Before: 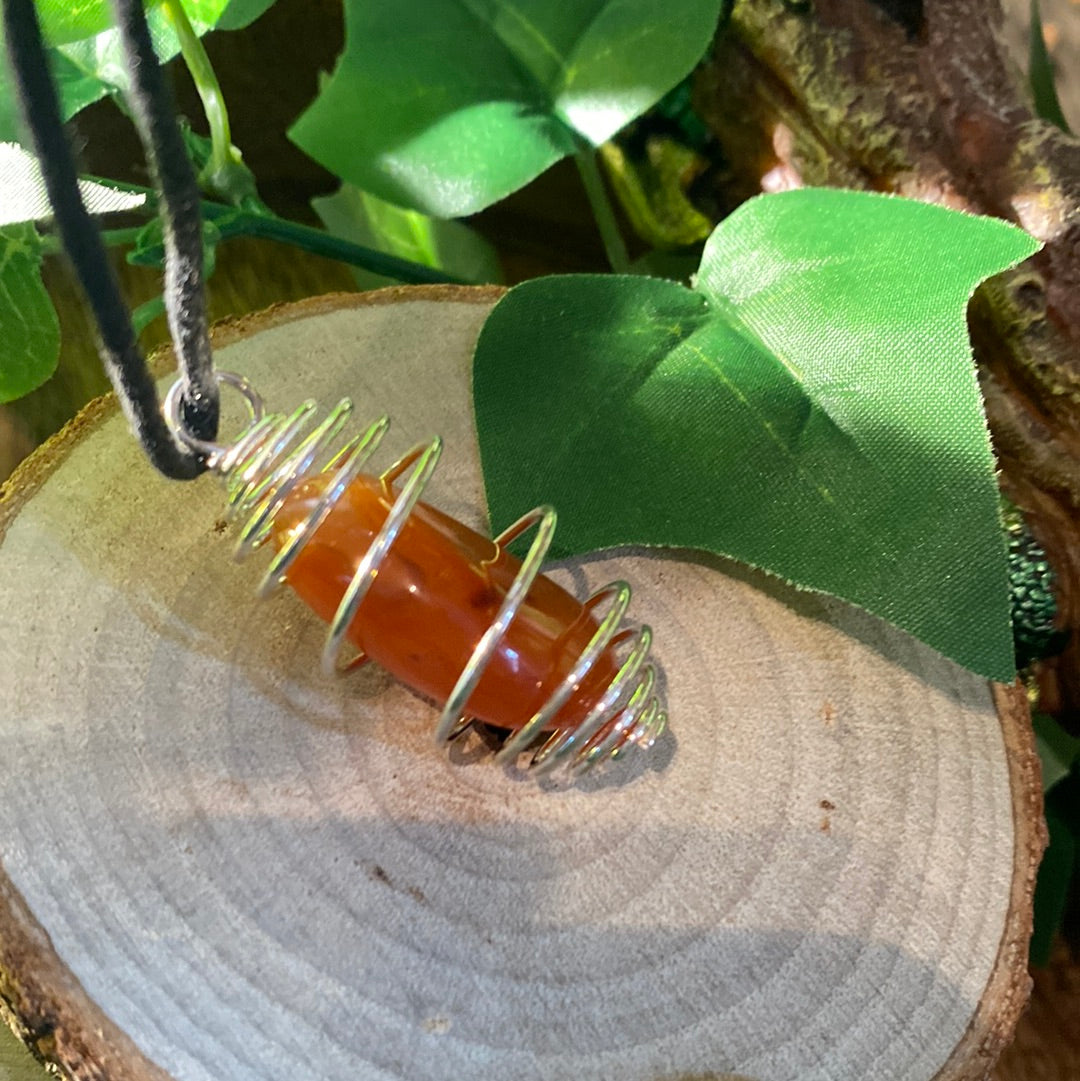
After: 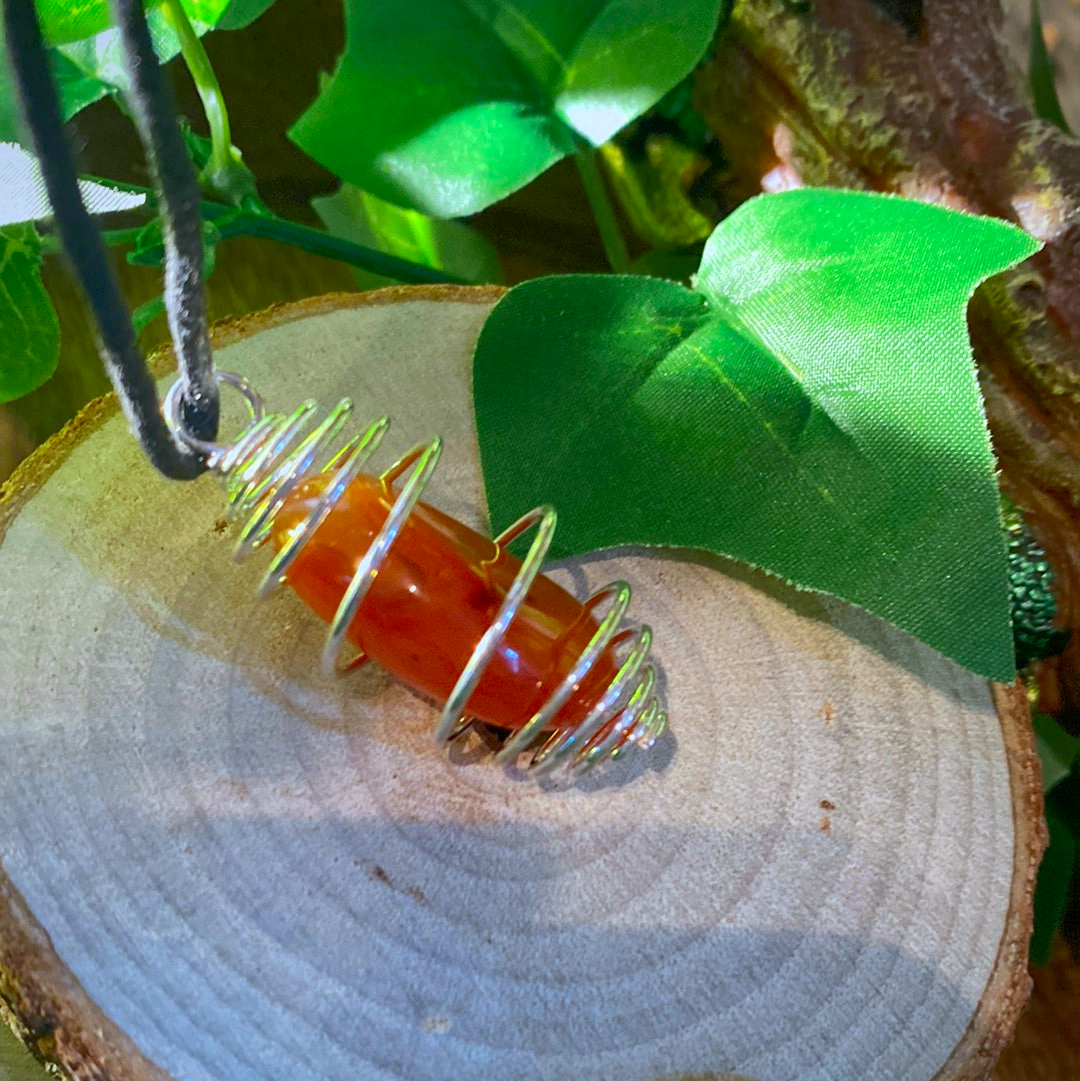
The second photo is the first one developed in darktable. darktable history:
white balance: red 0.931, blue 1.11
color zones: curves: ch0 [(0, 0.613) (0.01, 0.613) (0.245, 0.448) (0.498, 0.529) (0.642, 0.665) (0.879, 0.777) (0.99, 0.613)]; ch1 [(0, 0) (0.143, 0) (0.286, 0) (0.429, 0) (0.571, 0) (0.714, 0) (0.857, 0)], mix -138.01%
rgb curve: curves: ch0 [(0, 0) (0.093, 0.159) (0.241, 0.265) (0.414, 0.42) (1, 1)], compensate middle gray true, preserve colors basic power
shadows and highlights: shadows 29.32, highlights -29.32, low approximation 0.01, soften with gaussian
vignetting: fall-off start 80.87%, fall-off radius 61.59%, brightness -0.384, saturation 0.007, center (0, 0.007), automatic ratio true, width/height ratio 1.418
